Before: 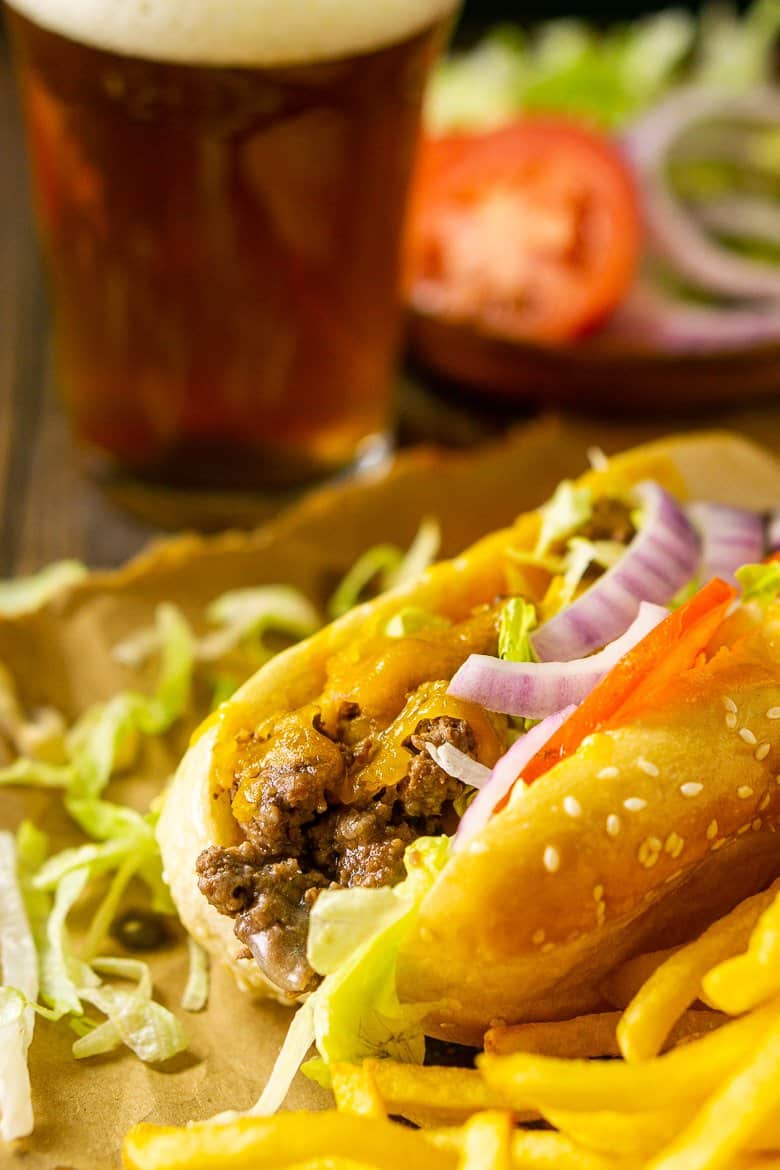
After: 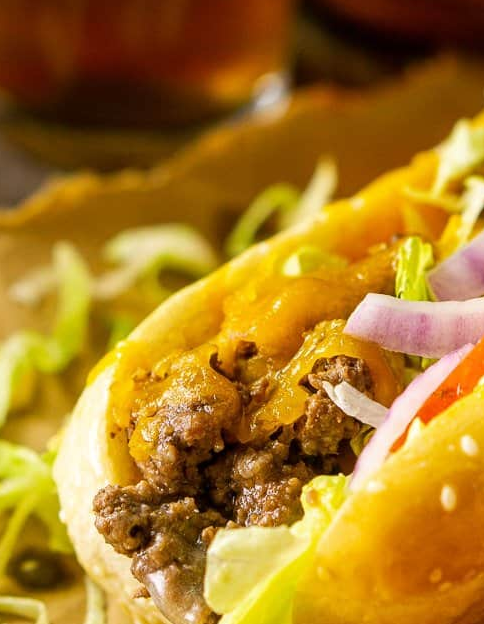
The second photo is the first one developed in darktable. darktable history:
tone equalizer: edges refinement/feathering 500, mask exposure compensation -1.57 EV, preserve details no
crop: left 13.327%, top 30.88%, right 24.587%, bottom 15.765%
